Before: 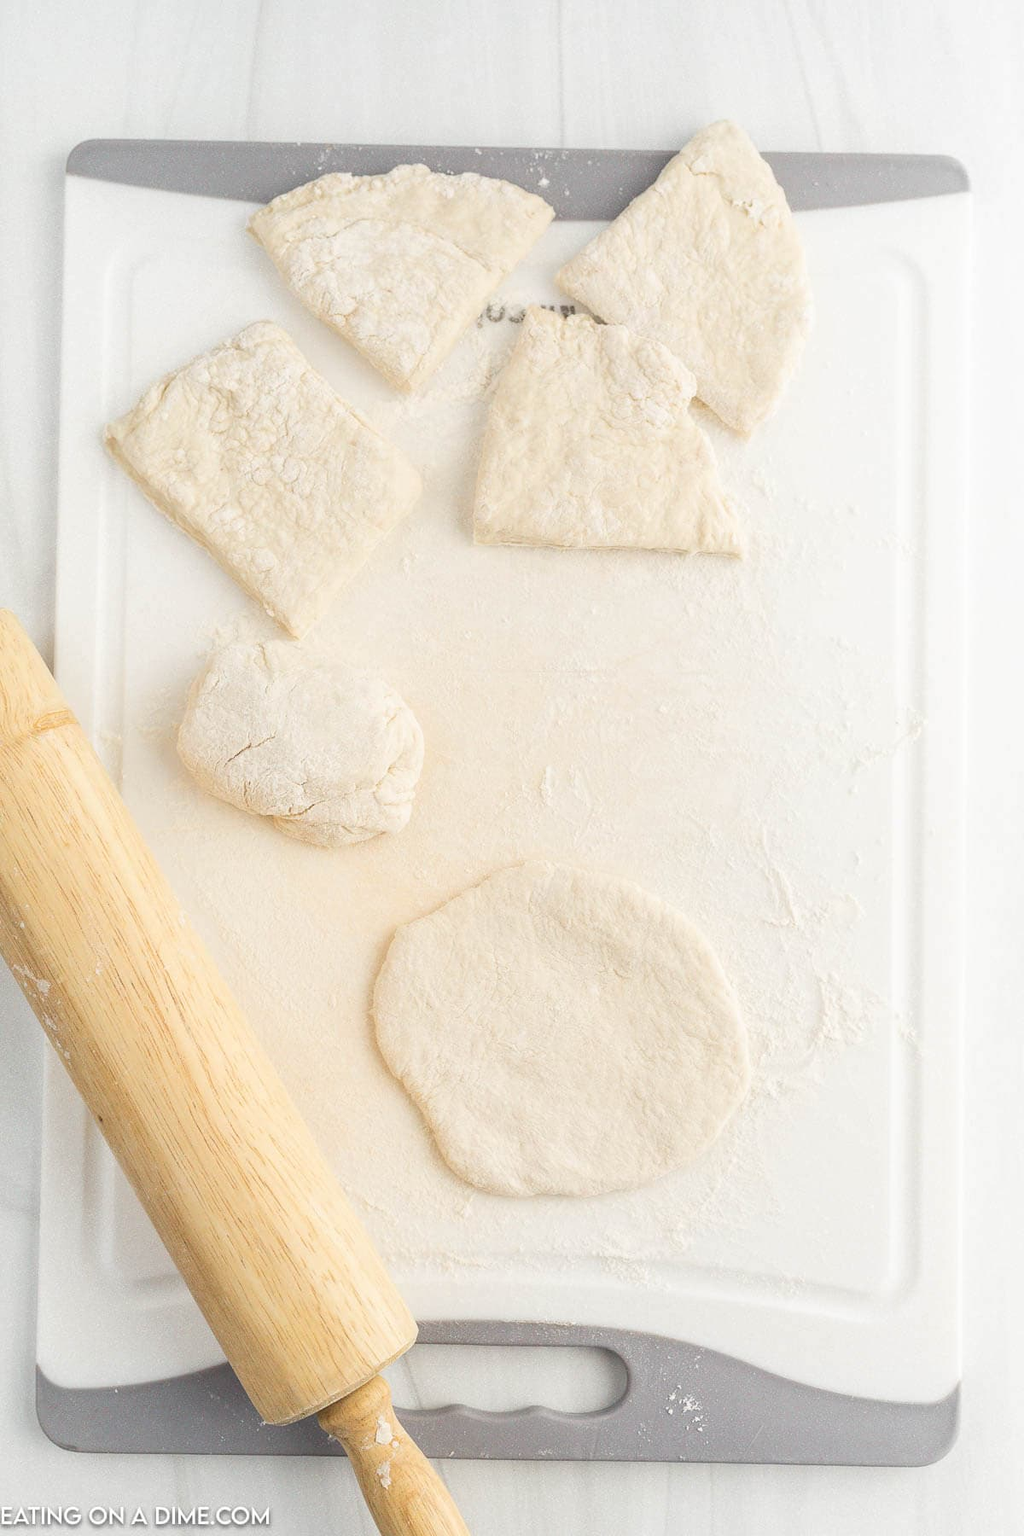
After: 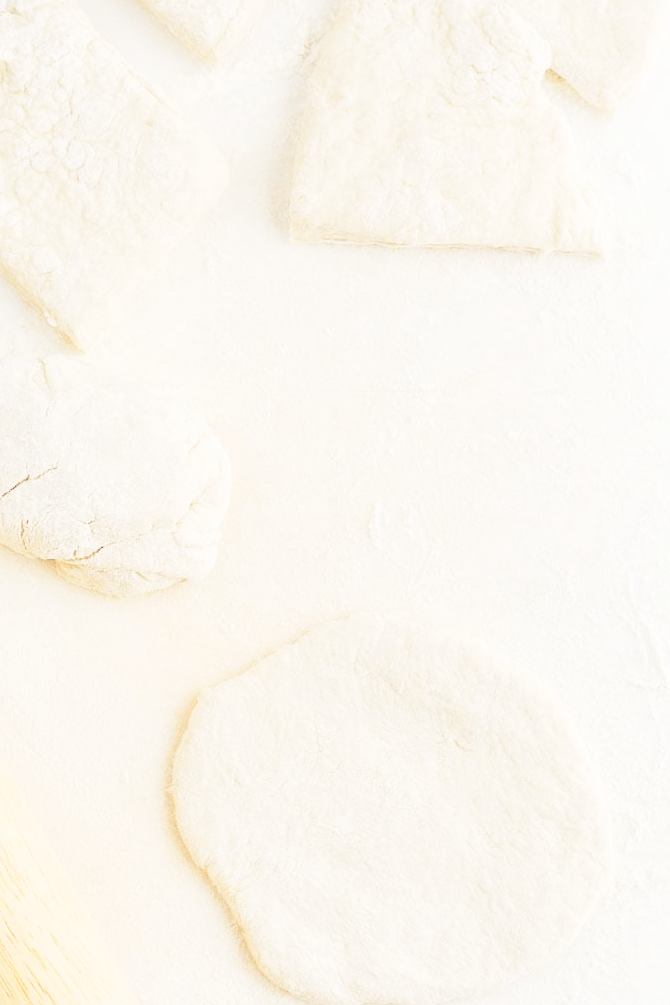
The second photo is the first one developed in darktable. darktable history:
crop and rotate: left 22.13%, top 22.054%, right 22.026%, bottom 22.102%
base curve: curves: ch0 [(0, 0) (0.028, 0.03) (0.121, 0.232) (0.46, 0.748) (0.859, 0.968) (1, 1)], preserve colors none
